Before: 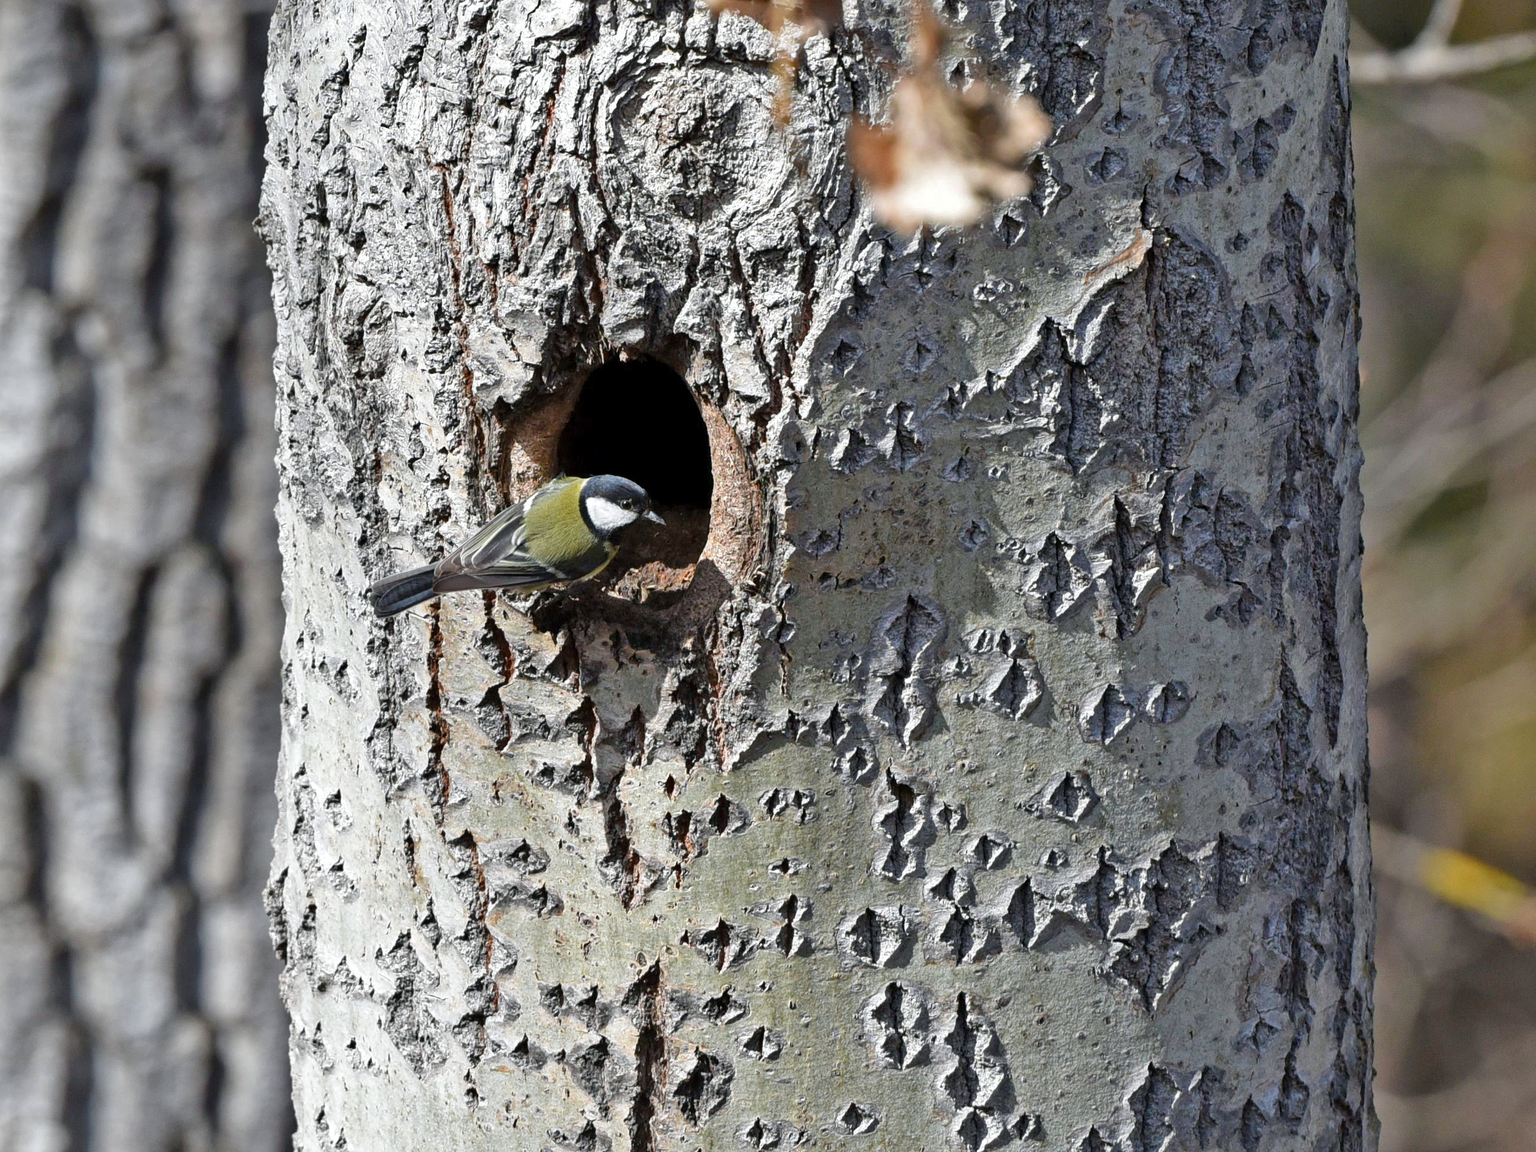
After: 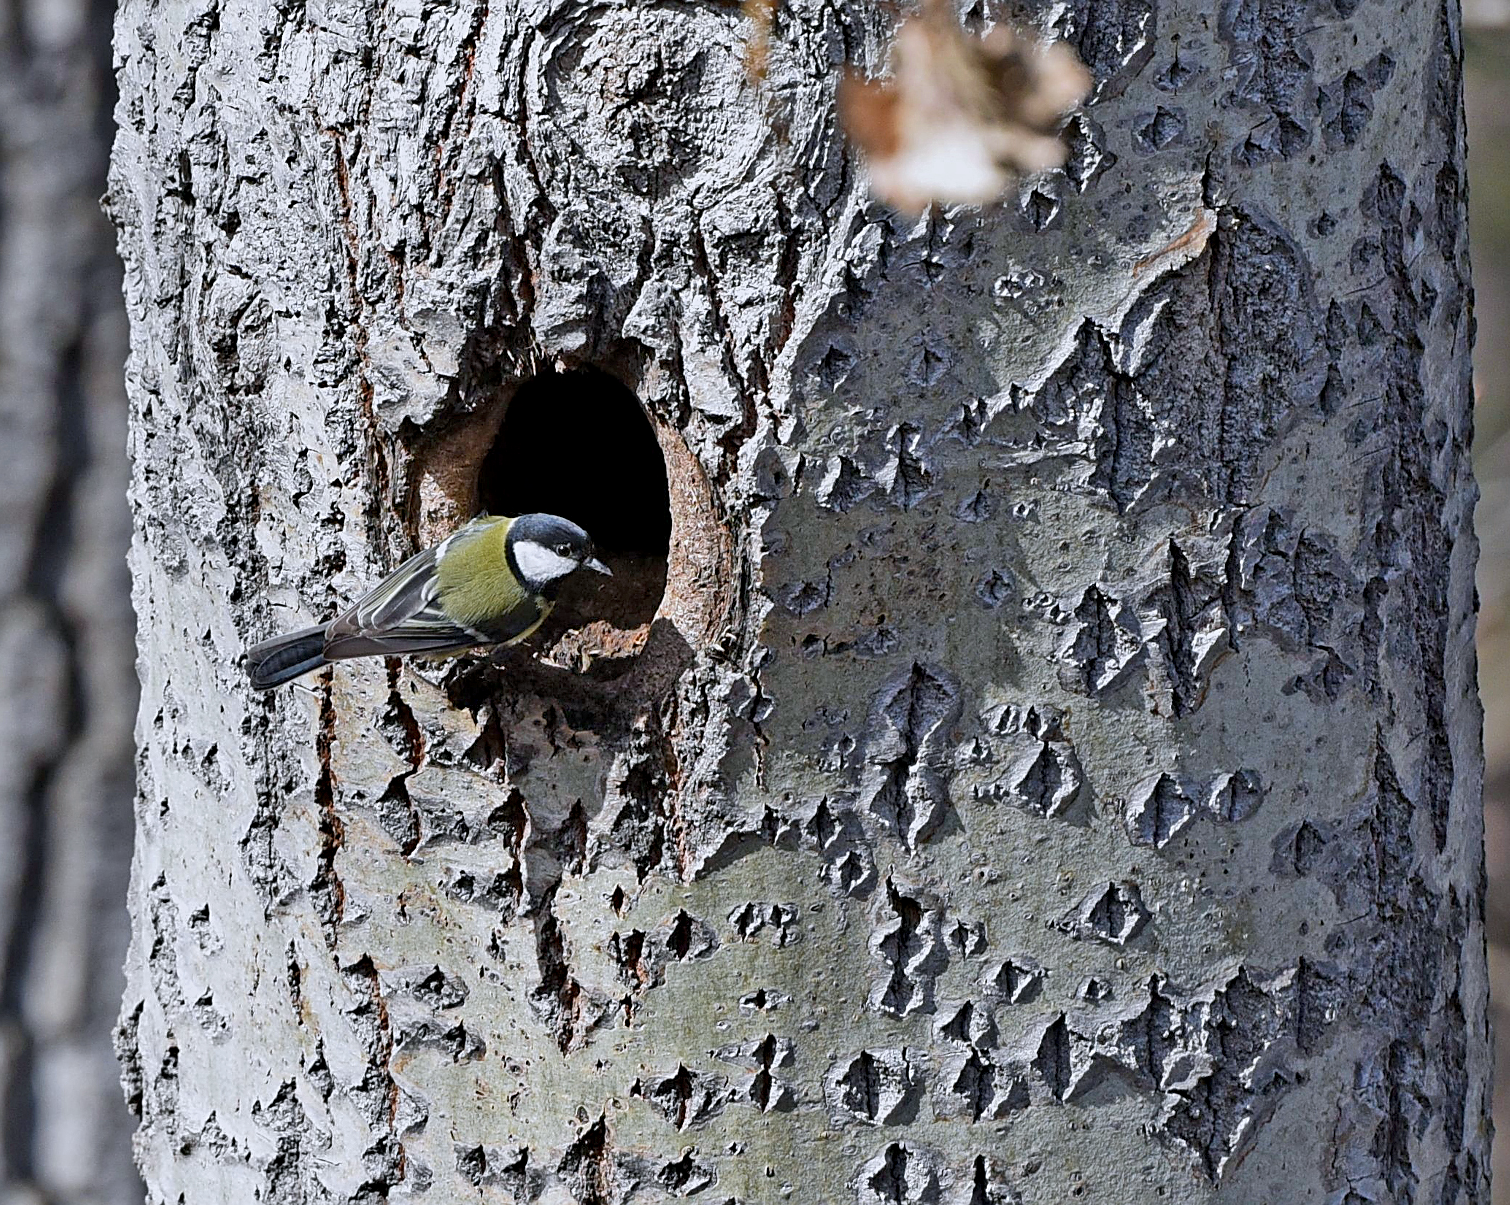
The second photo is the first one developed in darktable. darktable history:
crop: left 11.225%, top 5.381%, right 9.565%, bottom 10.314%
exposure: exposure -0.492 EV, compensate highlight preservation false
sharpen: on, module defaults
white balance: red 0.984, blue 1.059
contrast equalizer: octaves 7, y [[0.6 ×6], [0.55 ×6], [0 ×6], [0 ×6], [0 ×6]], mix 0.15
base curve: curves: ch0 [(0, 0) (0.262, 0.32) (0.722, 0.705) (1, 1)]
tone equalizer: on, module defaults
shadows and highlights: shadows 0, highlights 40
